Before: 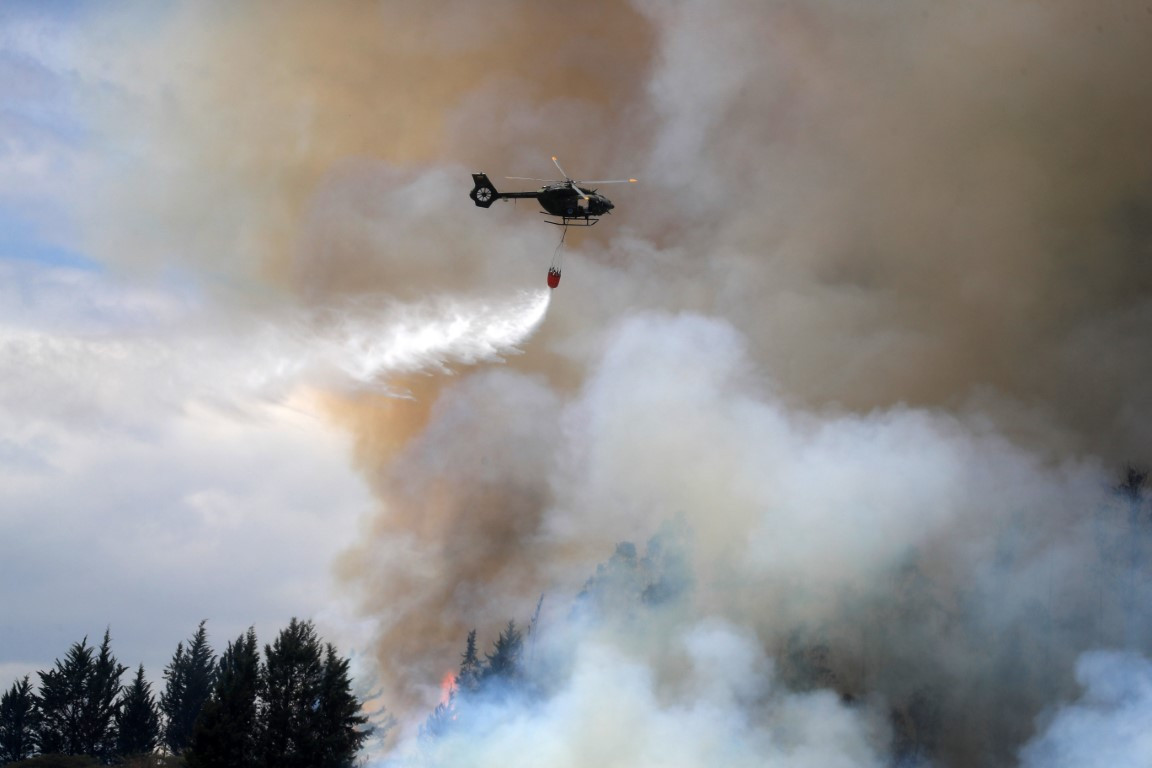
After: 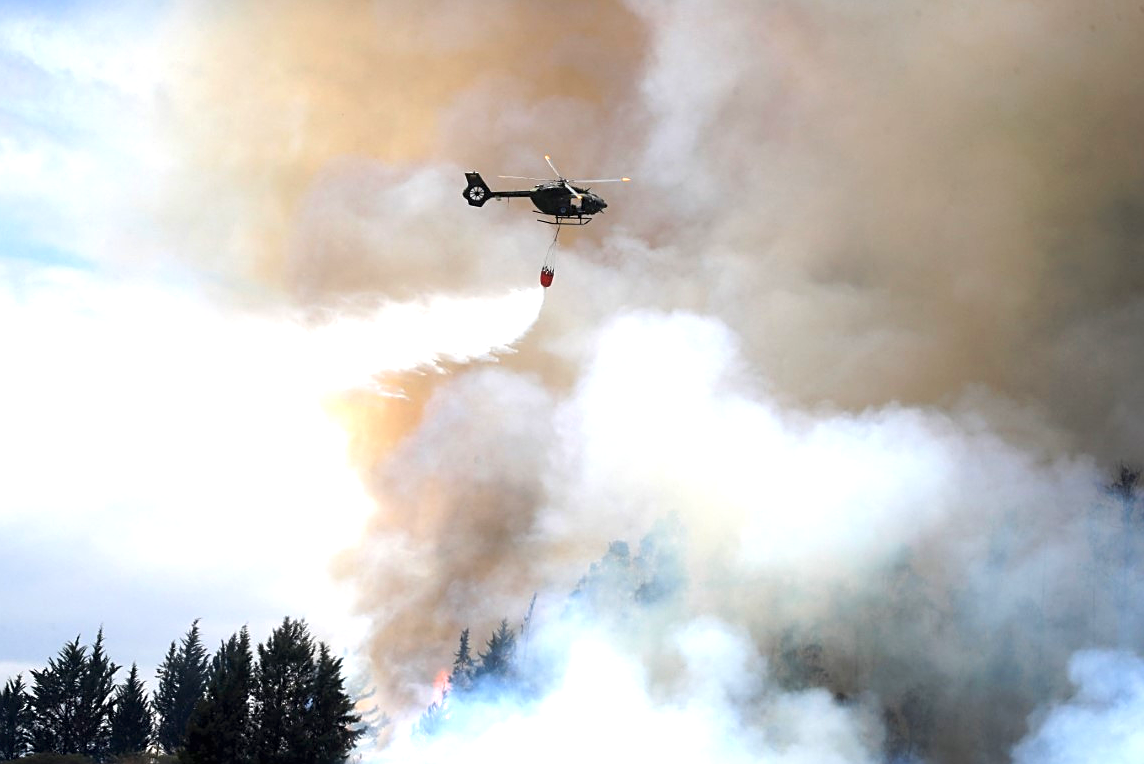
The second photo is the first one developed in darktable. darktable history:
crop and rotate: left 0.614%, top 0.179%, bottom 0.309%
white balance: emerald 1
sharpen: on, module defaults
tone curve: curves: ch0 [(0, 0) (0.003, 0.003) (0.011, 0.011) (0.025, 0.024) (0.044, 0.043) (0.069, 0.068) (0.1, 0.097) (0.136, 0.133) (0.177, 0.173) (0.224, 0.219) (0.277, 0.27) (0.335, 0.327) (0.399, 0.39) (0.468, 0.457) (0.543, 0.545) (0.623, 0.625) (0.709, 0.71) (0.801, 0.801) (0.898, 0.898) (1, 1)], preserve colors none
exposure: black level correction 0, exposure 1 EV, compensate exposure bias true, compensate highlight preservation false
